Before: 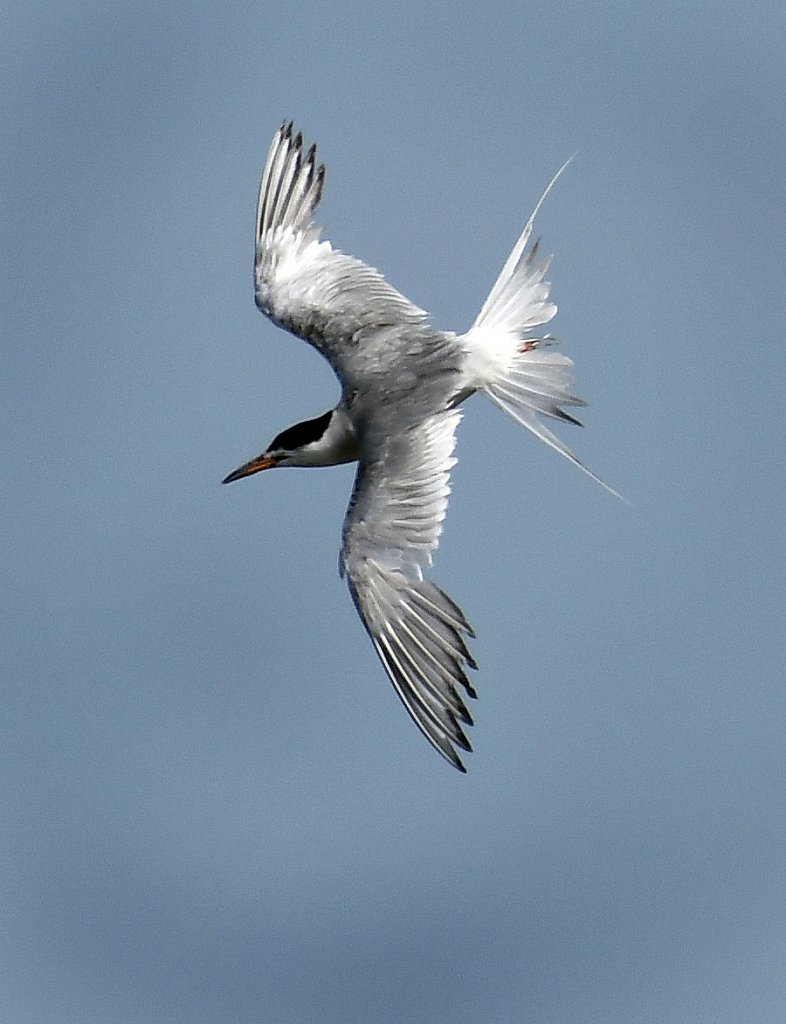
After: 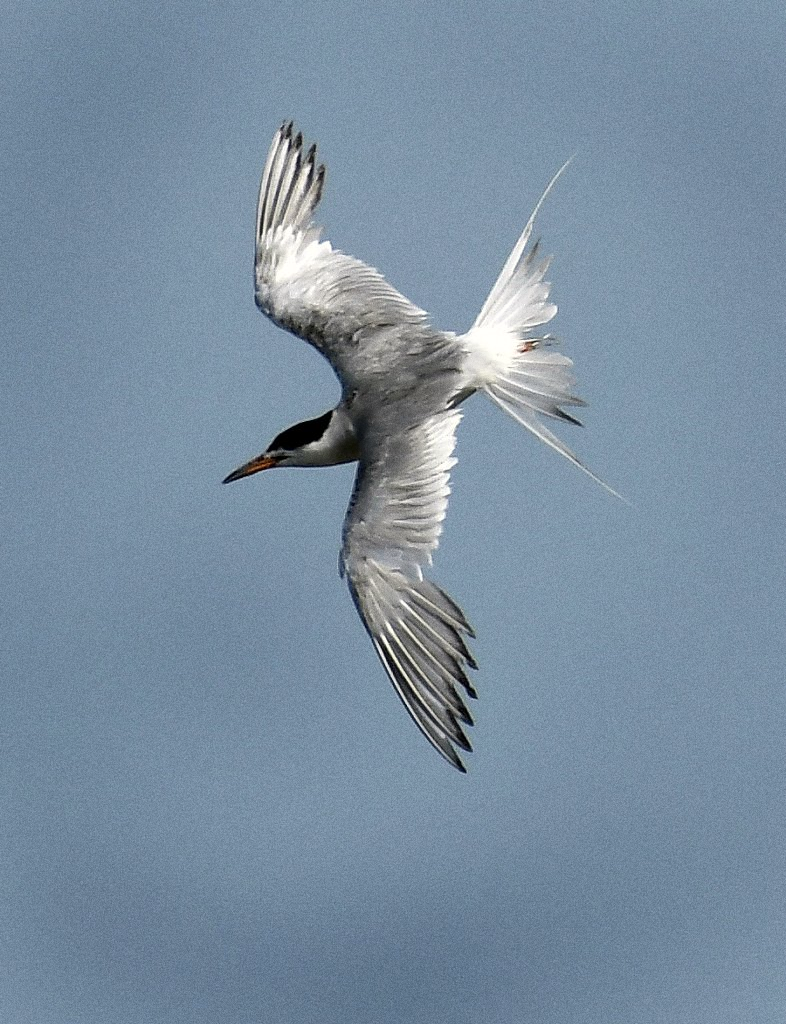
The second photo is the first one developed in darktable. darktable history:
white balance: red 1.009, blue 0.985
grain: strength 26%
